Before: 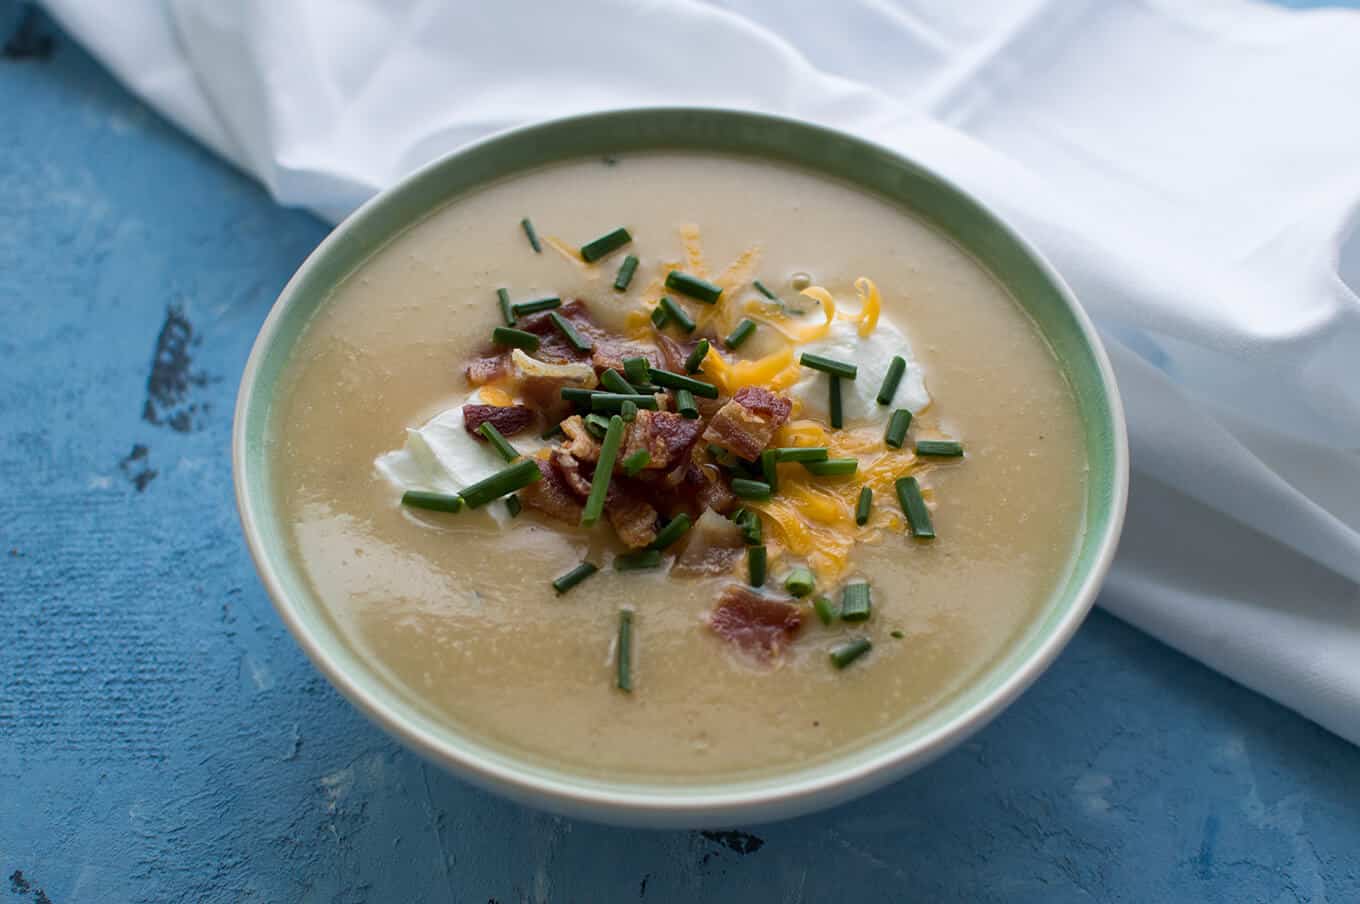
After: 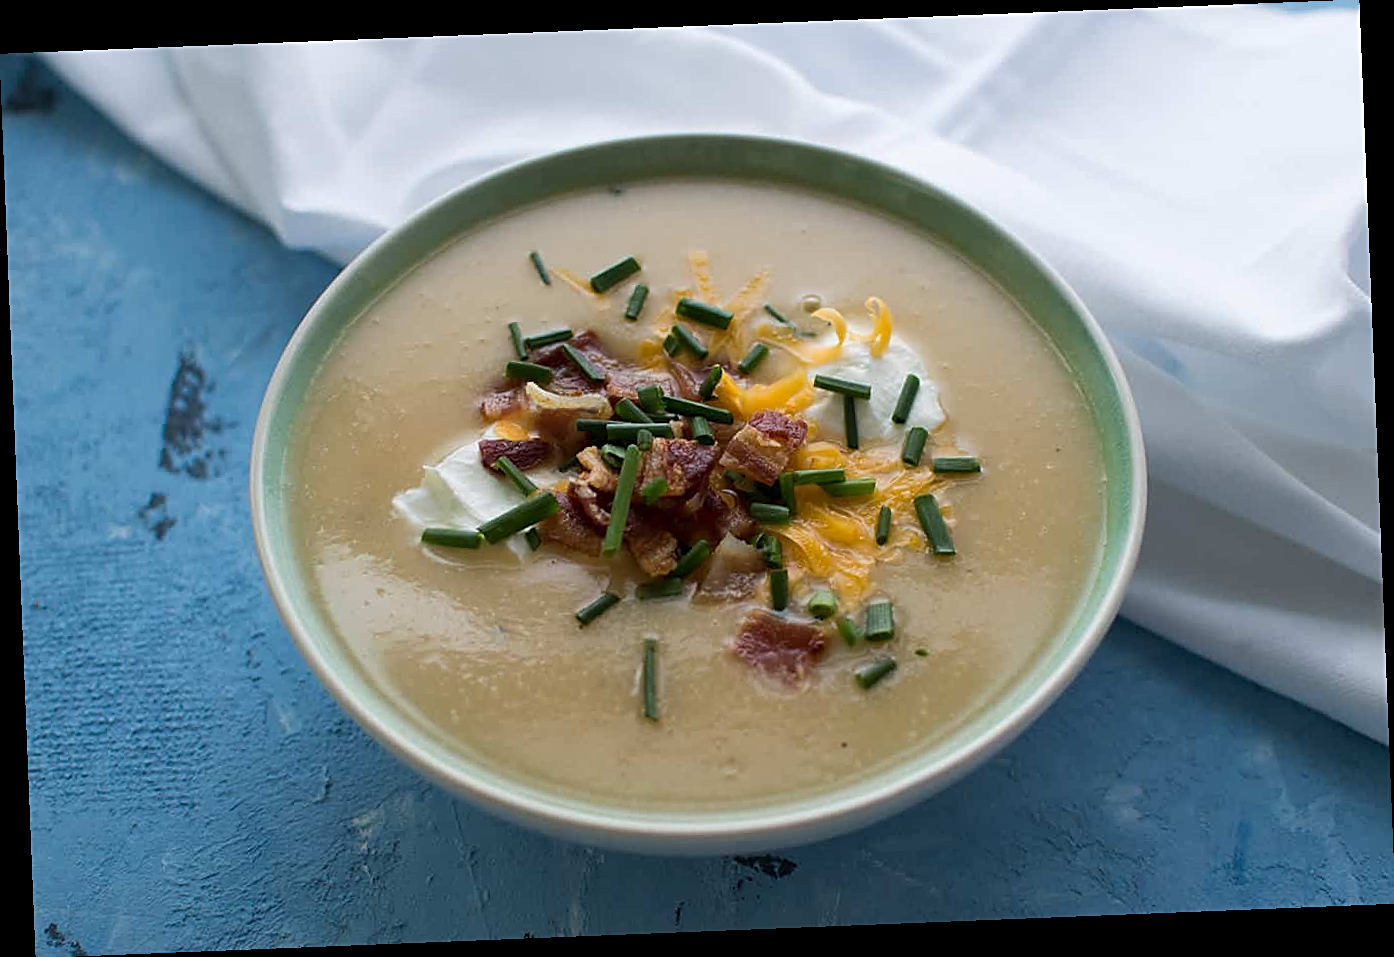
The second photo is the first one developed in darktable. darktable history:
sharpen: on, module defaults
rotate and perspective: rotation -2.29°, automatic cropping off
